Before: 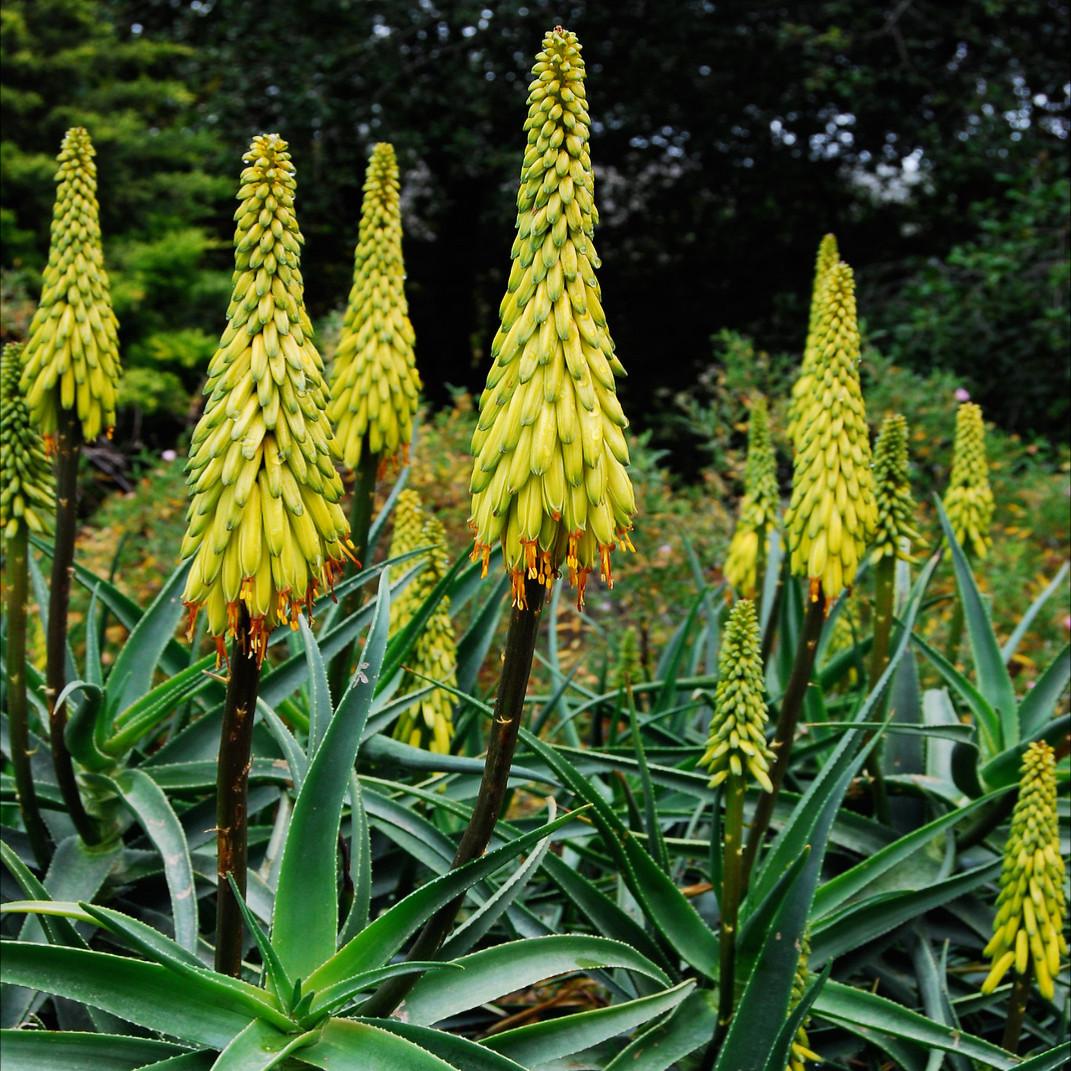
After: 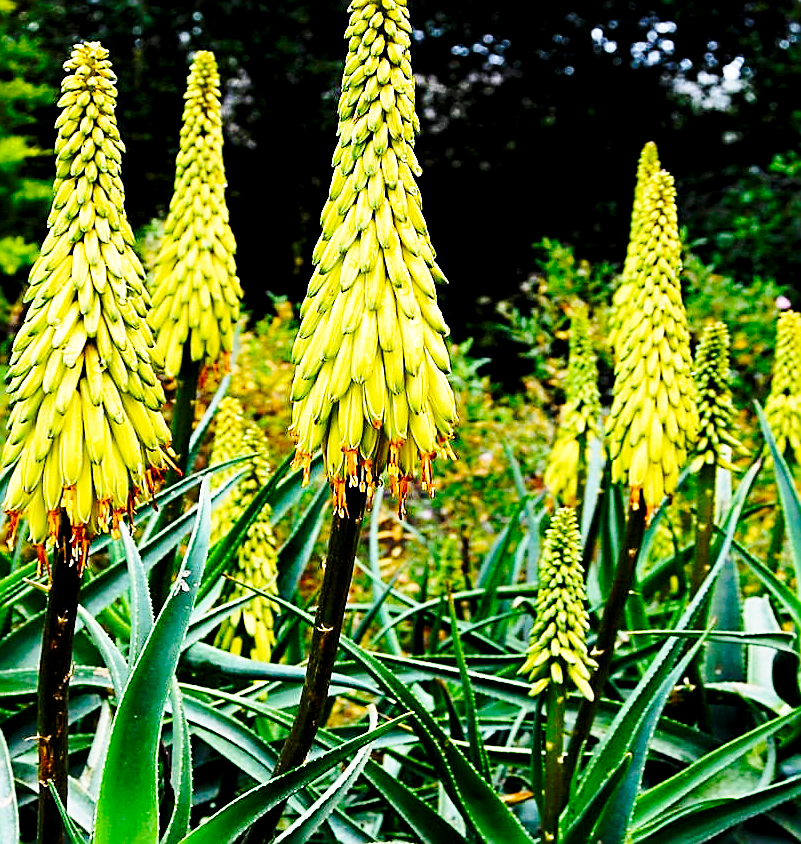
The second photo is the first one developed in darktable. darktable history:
color balance rgb: global offset › luminance -0.51%, perceptual saturation grading › global saturation 27.53%, perceptual saturation grading › highlights -25%, perceptual saturation grading › shadows 25%, perceptual brilliance grading › highlights 6.62%, perceptual brilliance grading › mid-tones 17.07%, perceptual brilliance grading › shadows -5.23%
crop: left 16.768%, top 8.653%, right 8.362%, bottom 12.485%
base curve: curves: ch0 [(0, 0) (0.032, 0.037) (0.105, 0.228) (0.435, 0.76) (0.856, 0.983) (1, 1)], preserve colors none
sharpen: amount 1
